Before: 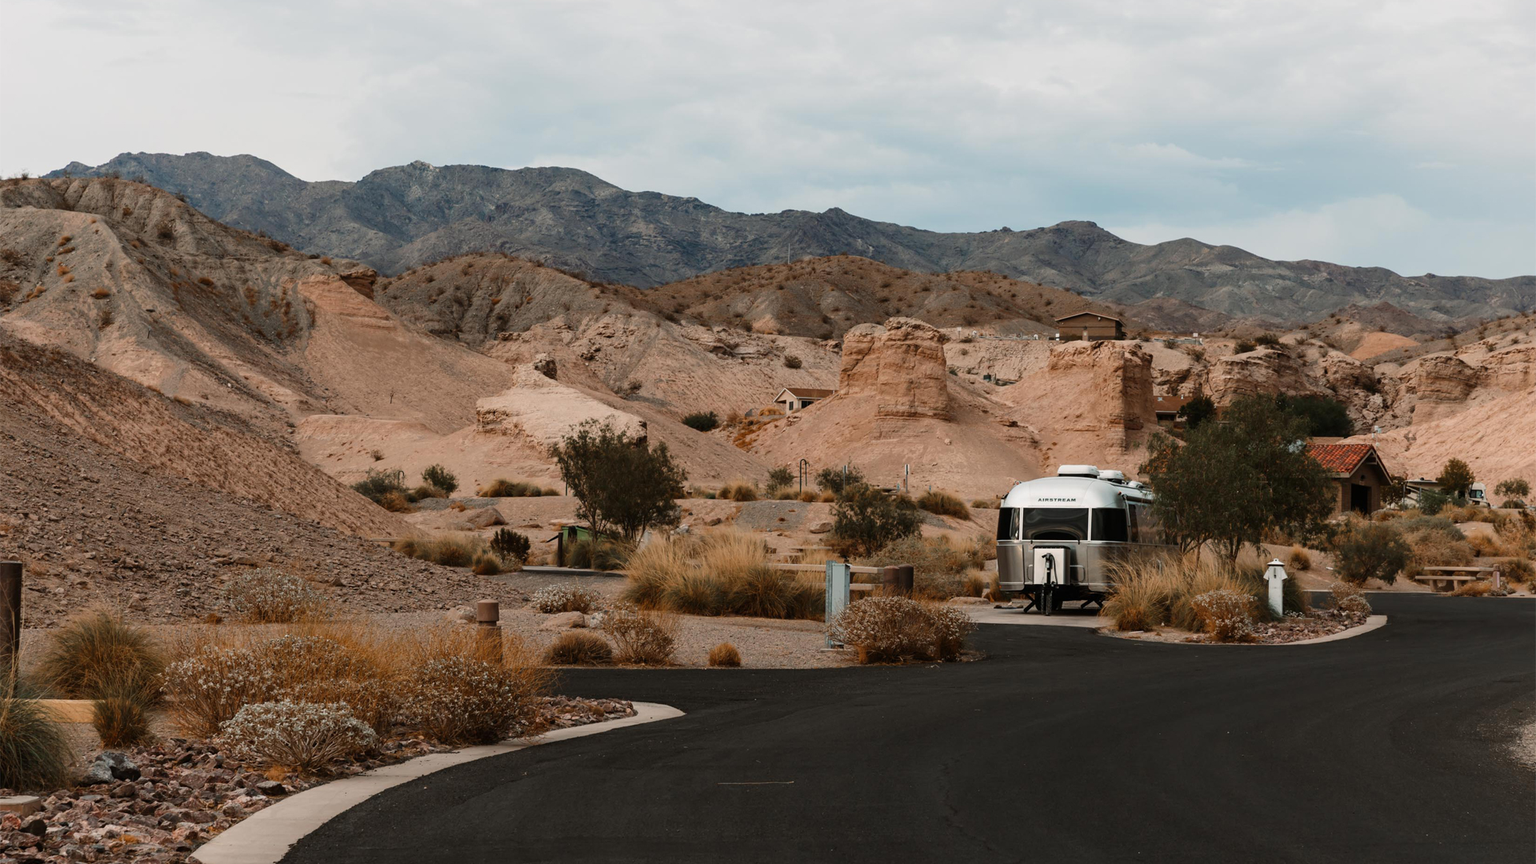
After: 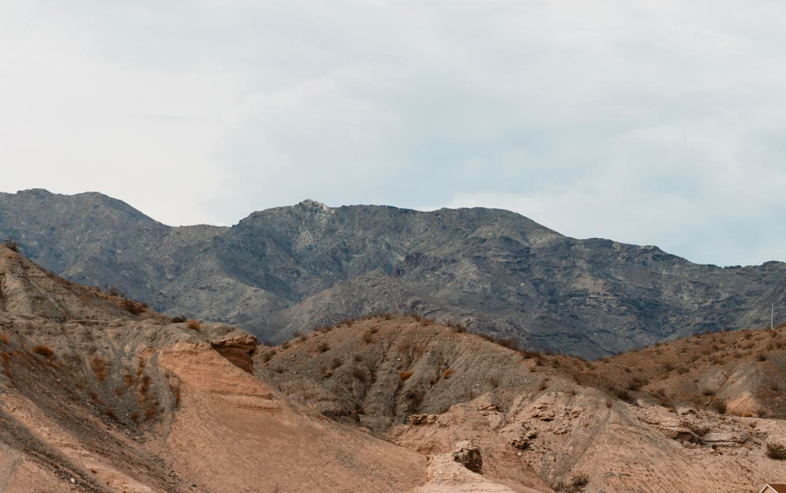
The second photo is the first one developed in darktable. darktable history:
crop and rotate: left 11.173%, top 0.095%, right 47.887%, bottom 54.241%
color correction: highlights b* 0.068, saturation 1.11
exposure: black level correction 0.001, exposure 0.144 EV, compensate exposure bias true, compensate highlight preservation false
